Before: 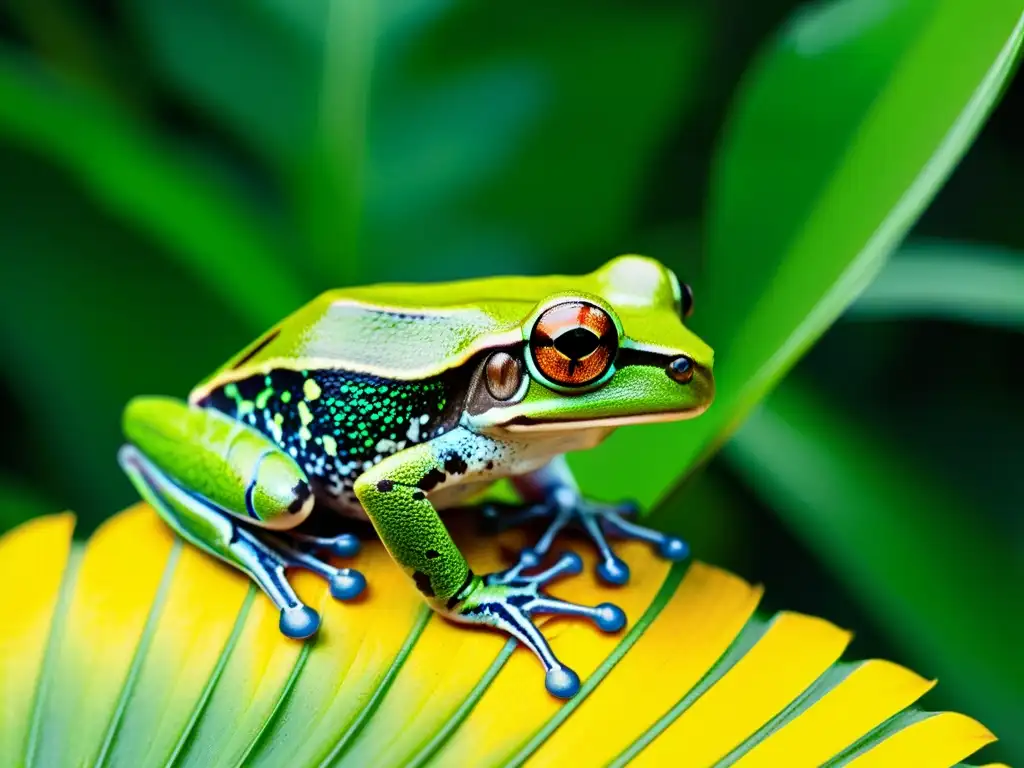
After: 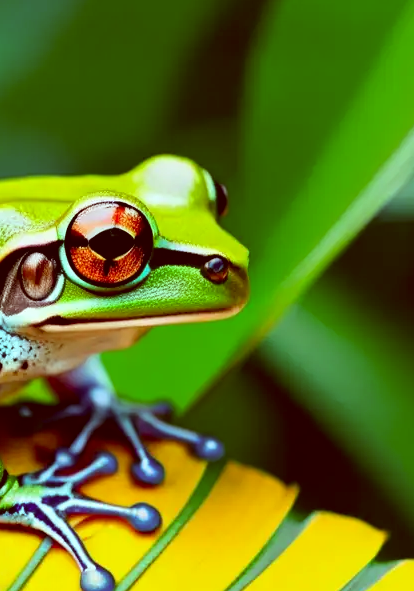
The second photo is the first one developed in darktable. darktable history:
crop: left 45.497%, top 13.084%, right 14.005%, bottom 9.936%
color correction: highlights a* -7.04, highlights b* -0.157, shadows a* 20.54, shadows b* 11.86
